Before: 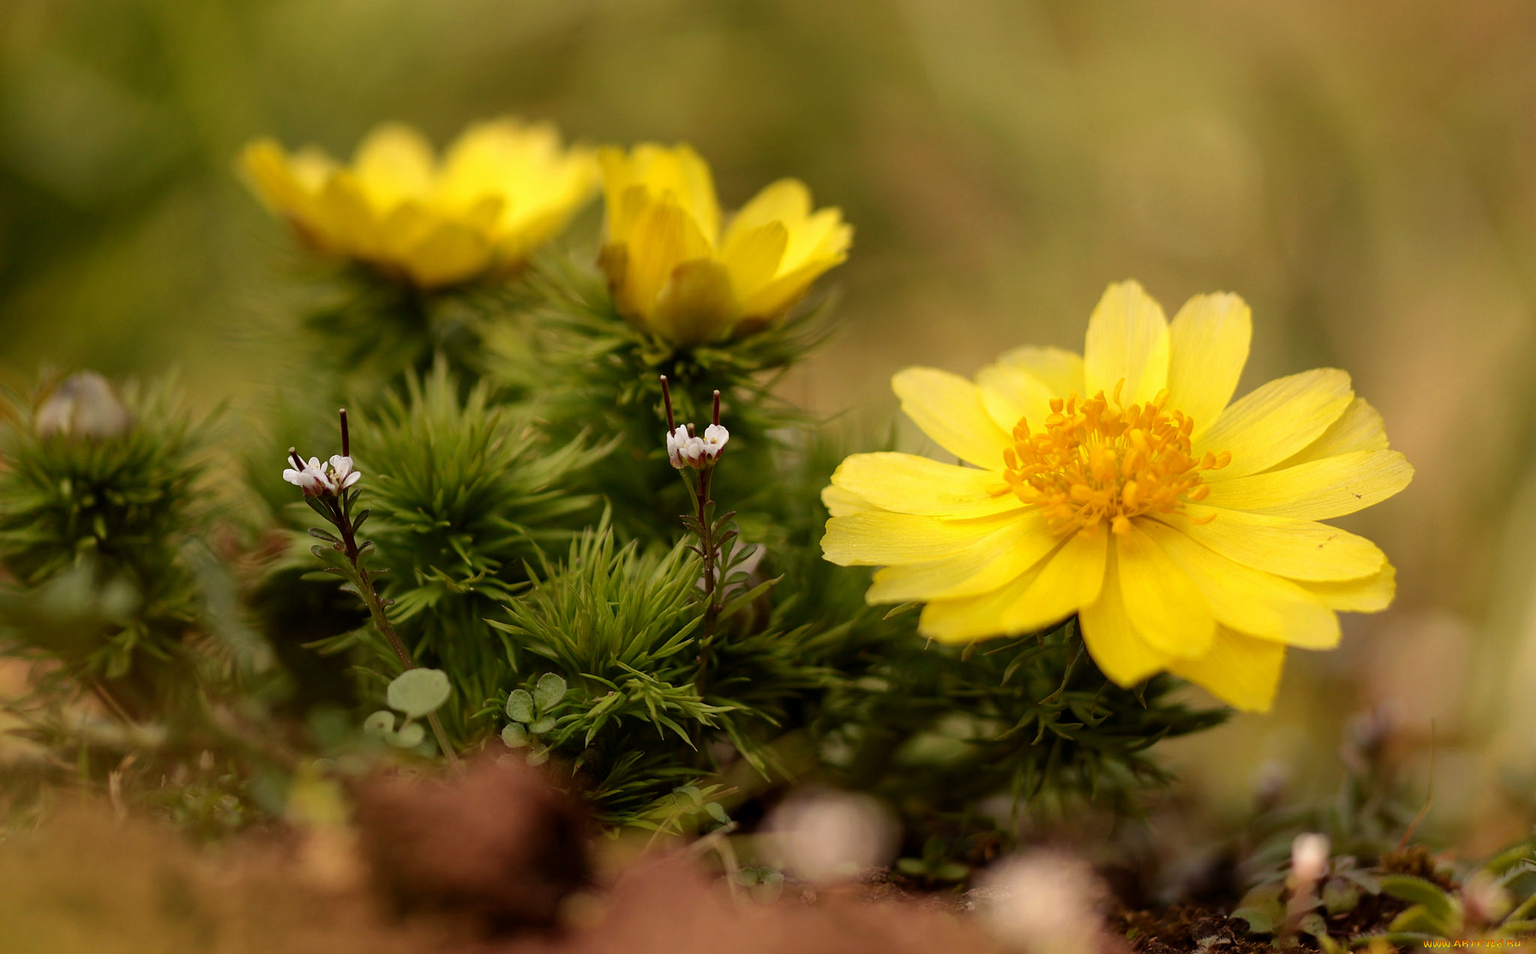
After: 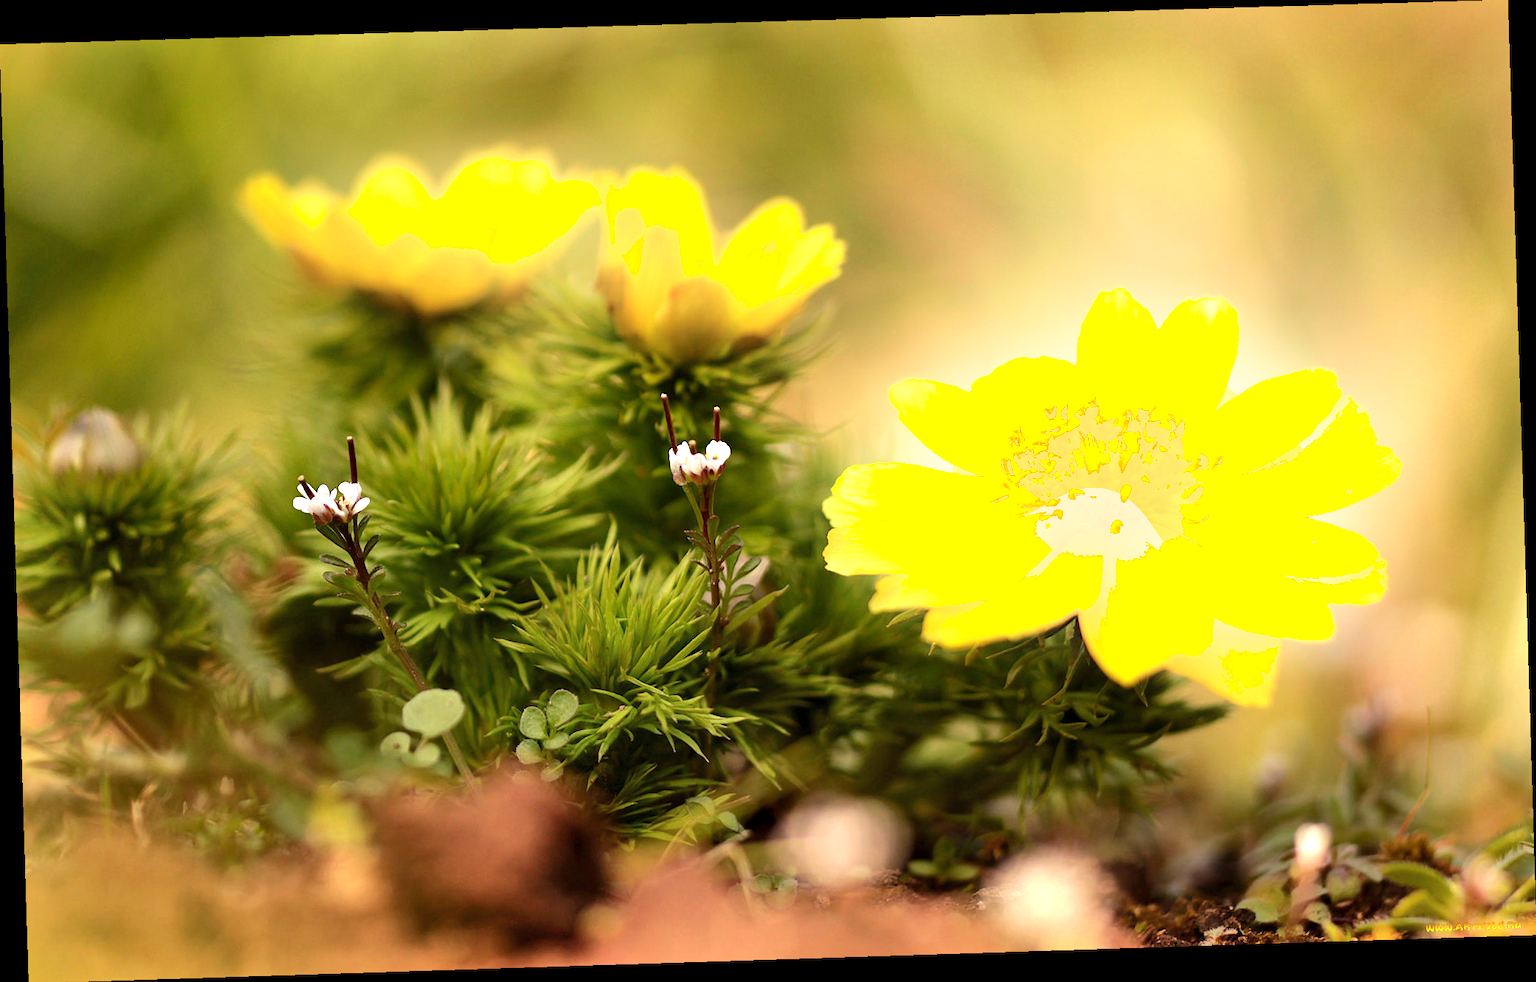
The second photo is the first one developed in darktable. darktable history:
rotate and perspective: rotation -1.77°, lens shift (horizontal) 0.004, automatic cropping off
exposure: exposure 1.16 EV, compensate exposure bias true, compensate highlight preservation false
shadows and highlights: highlights 70.7, soften with gaussian
